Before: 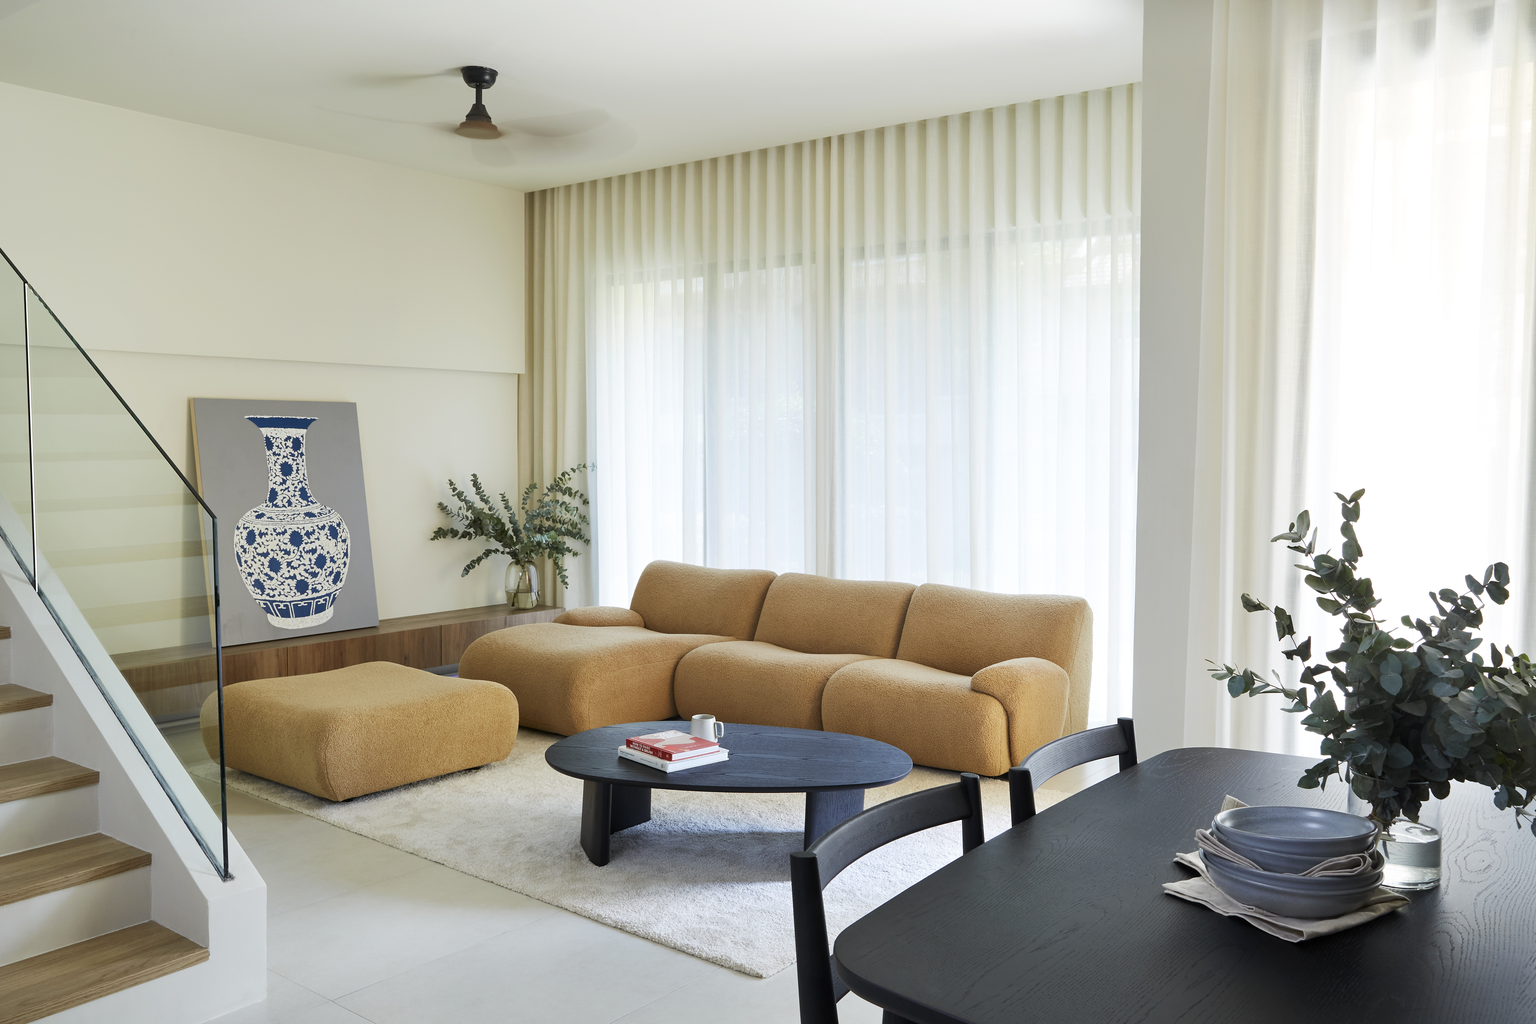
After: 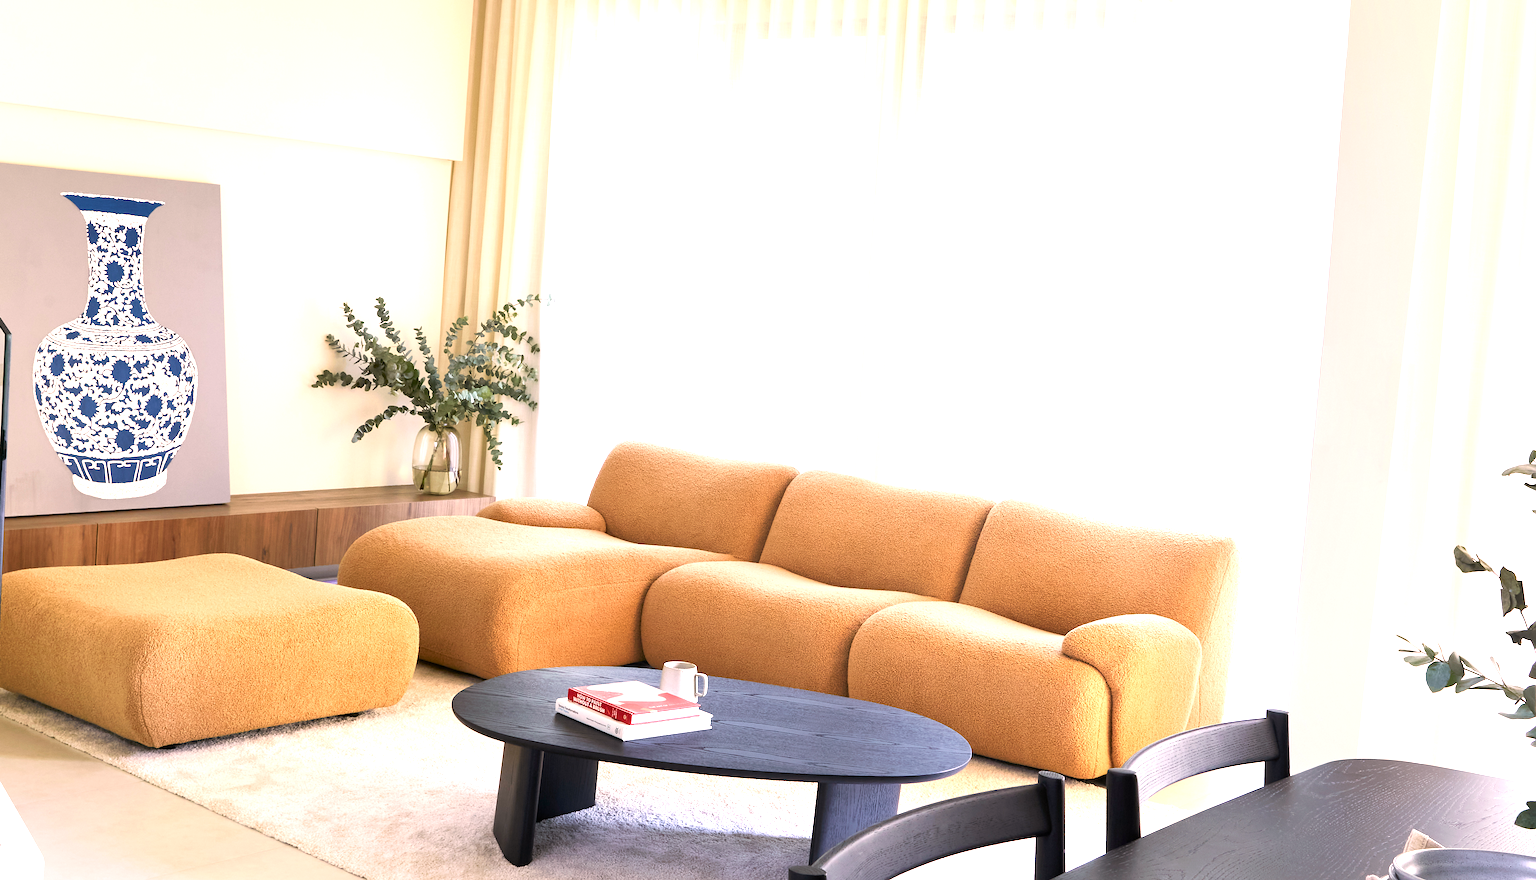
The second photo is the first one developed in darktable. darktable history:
crop and rotate: angle -4.13°, left 9.866%, top 21.034%, right 12.278%, bottom 12.052%
exposure: exposure 1.134 EV, compensate exposure bias true, compensate highlight preservation false
color correction: highlights a* 13, highlights b* 5.6
